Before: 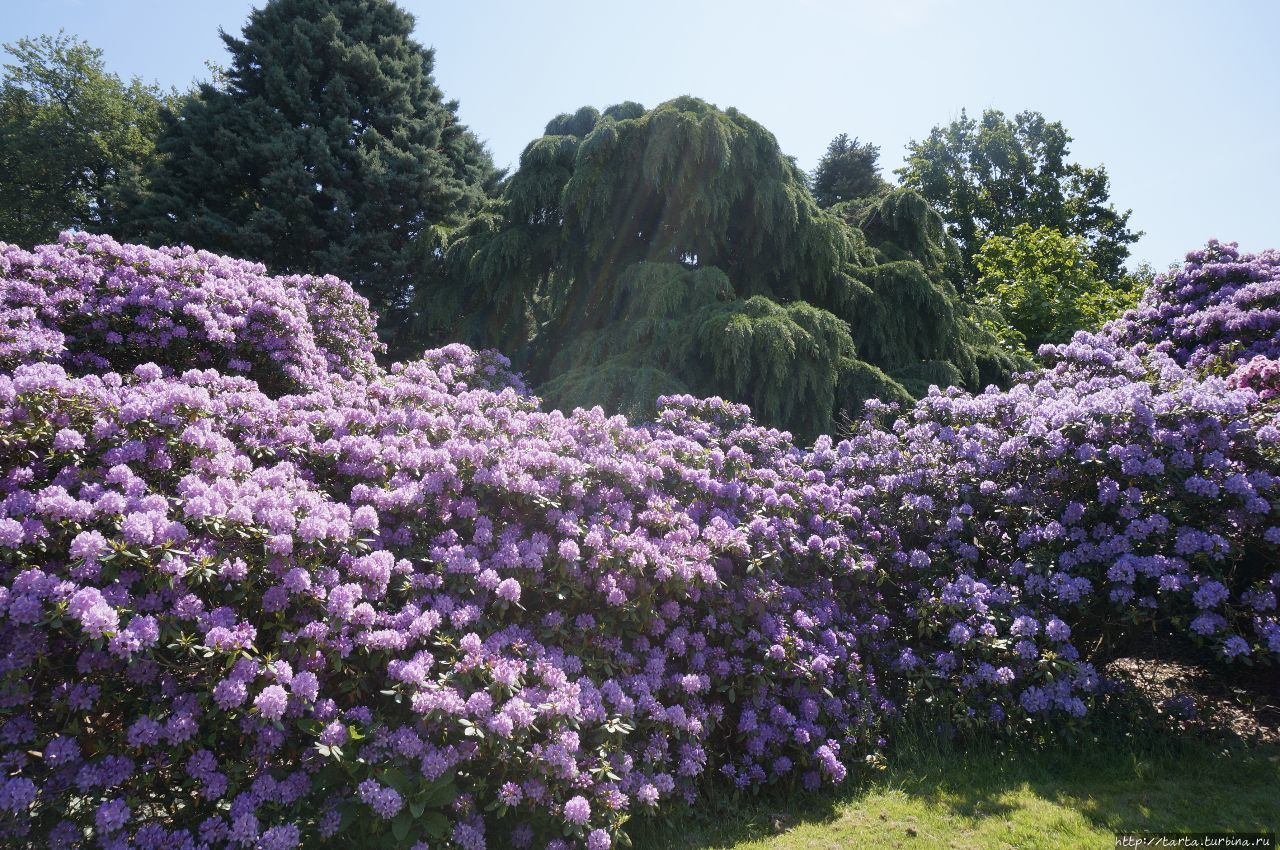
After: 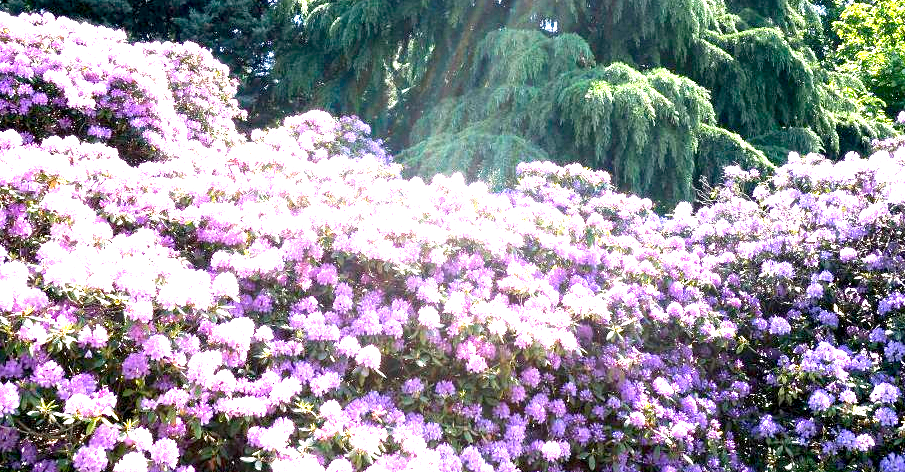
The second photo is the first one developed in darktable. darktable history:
crop: left 10.952%, top 27.449%, right 18.295%, bottom 16.951%
exposure: black level correction 0.005, exposure 2.084 EV, compensate highlight preservation false
tone equalizer: -8 EV -0.395 EV, -7 EV -0.354 EV, -6 EV -0.341 EV, -5 EV -0.242 EV, -3 EV 0.22 EV, -2 EV 0.36 EV, -1 EV 0.365 EV, +0 EV 0.422 EV, edges refinement/feathering 500, mask exposure compensation -1.57 EV, preserve details no
